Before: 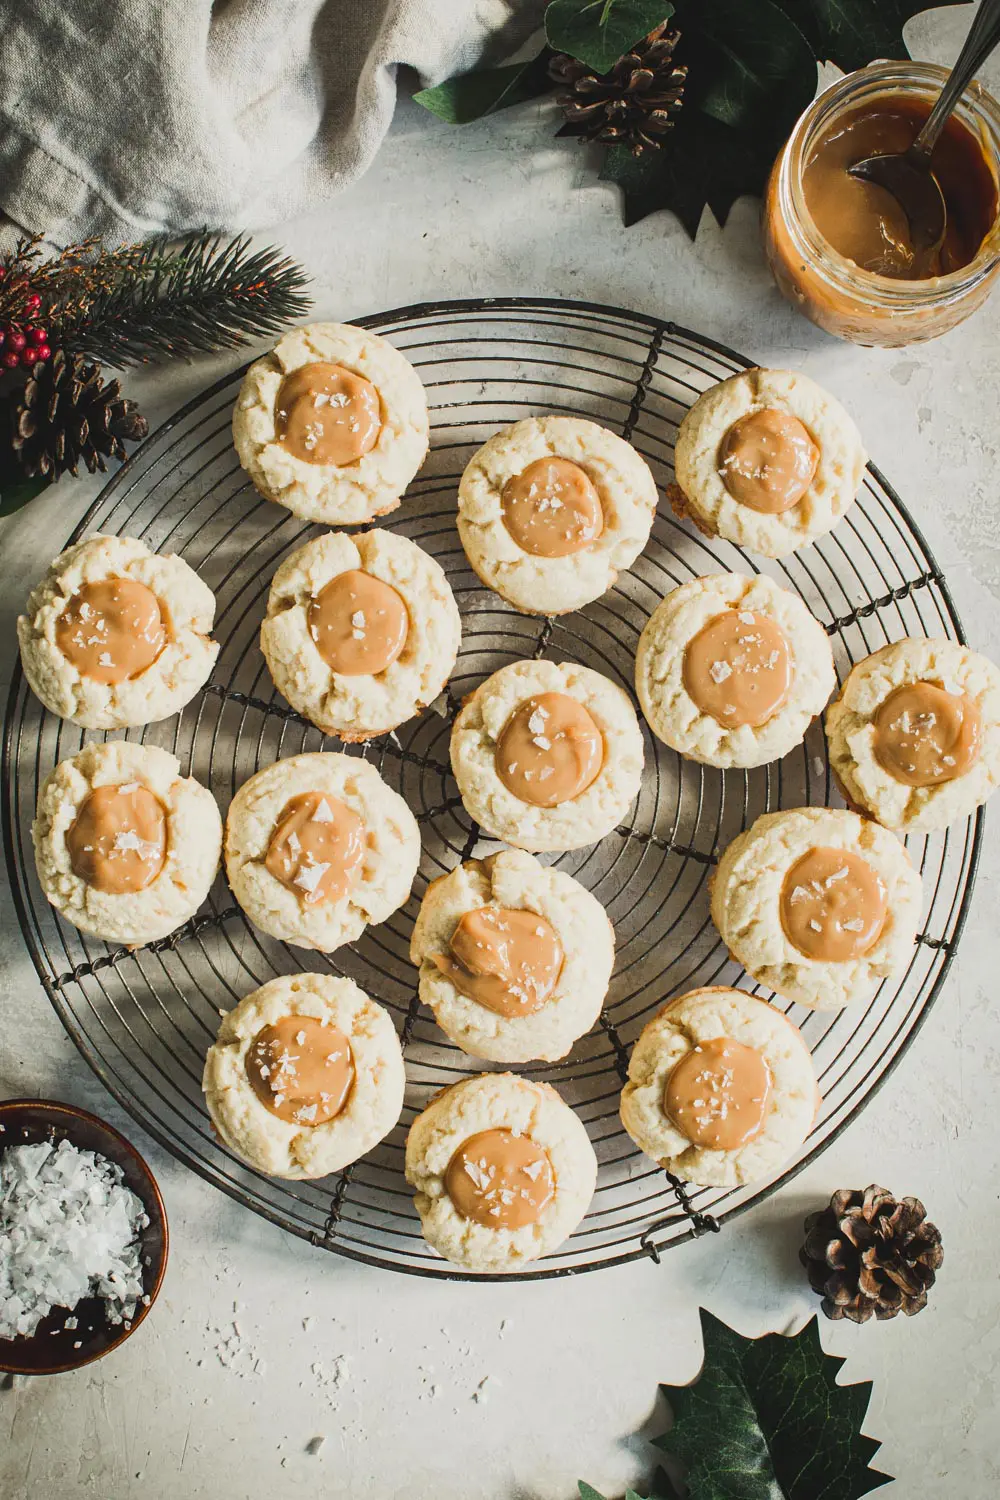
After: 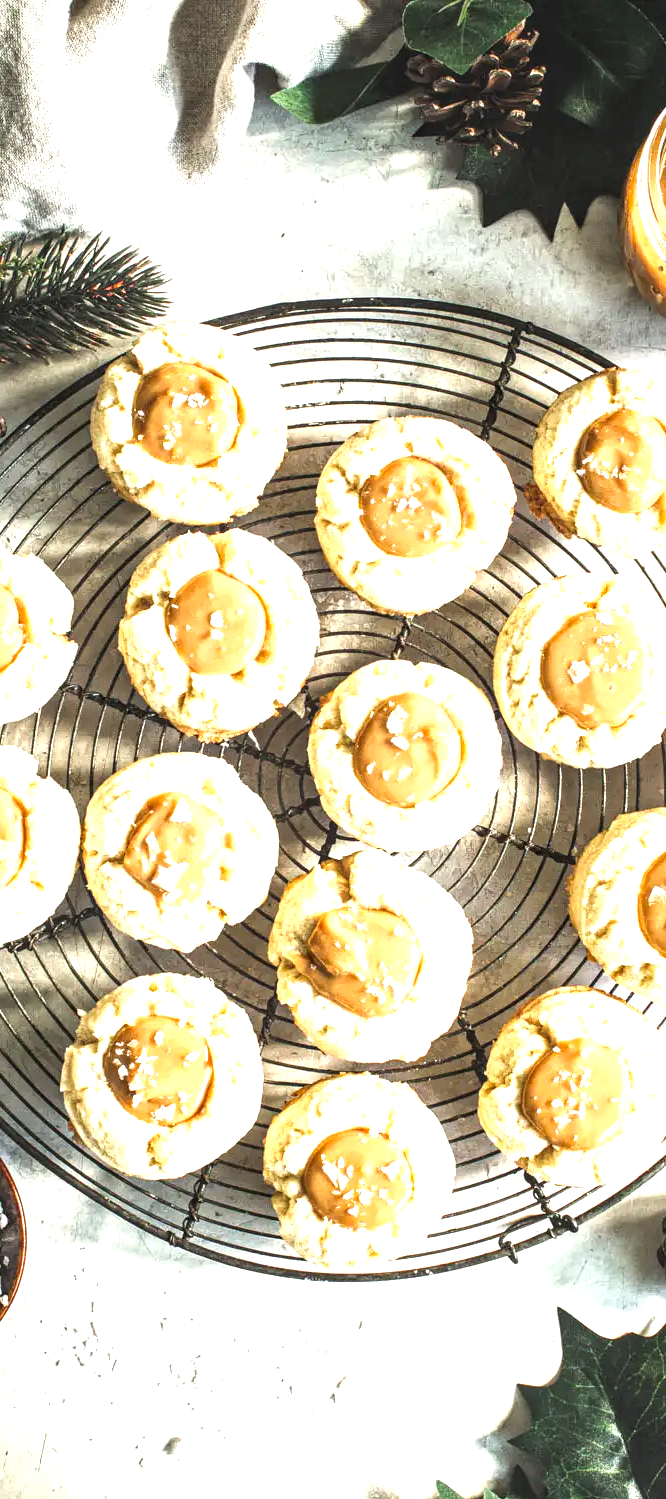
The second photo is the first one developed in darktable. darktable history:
local contrast: detail 130%
crop and rotate: left 14.292%, right 19.041%
levels: levels [0.012, 0.367, 0.697]
